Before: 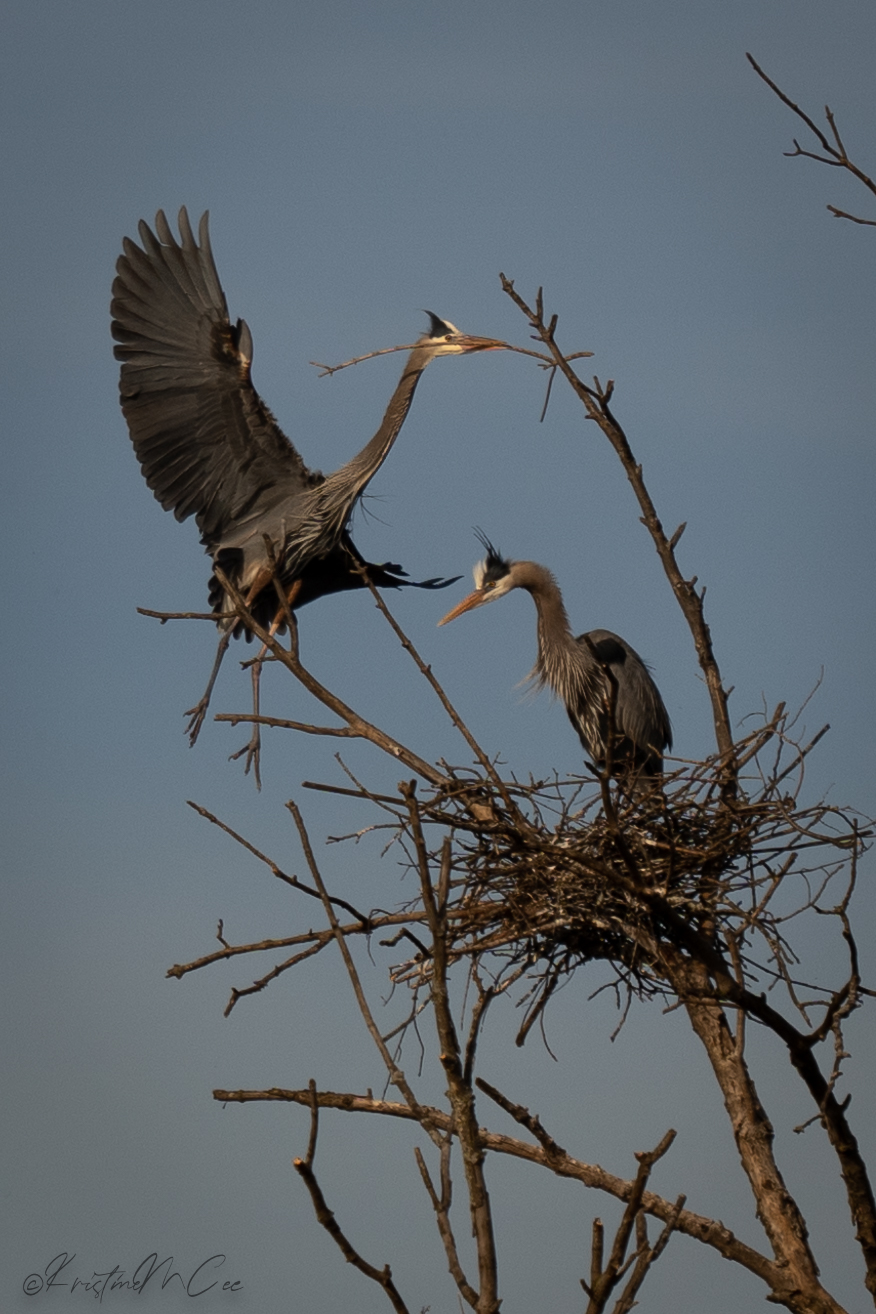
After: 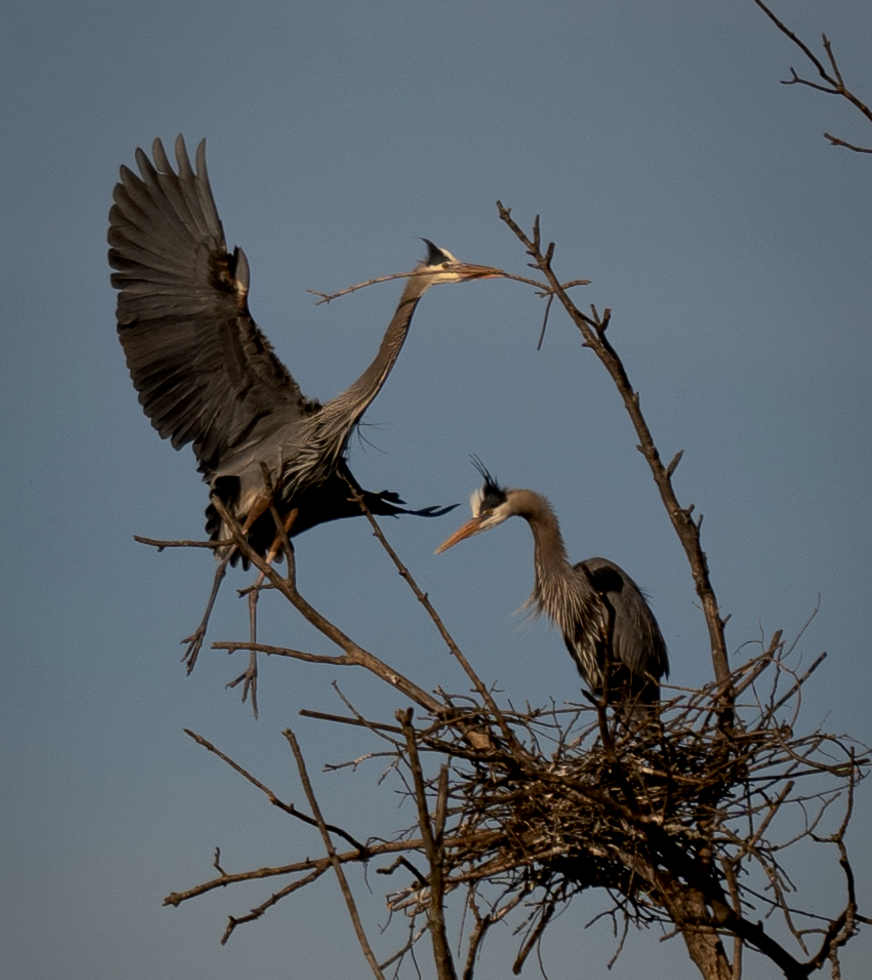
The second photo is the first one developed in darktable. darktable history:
tone equalizer: on, module defaults
crop: left 0.35%, top 5.535%, bottom 19.864%
exposure: black level correction 0.005, exposure 0.016 EV, compensate highlight preservation false
